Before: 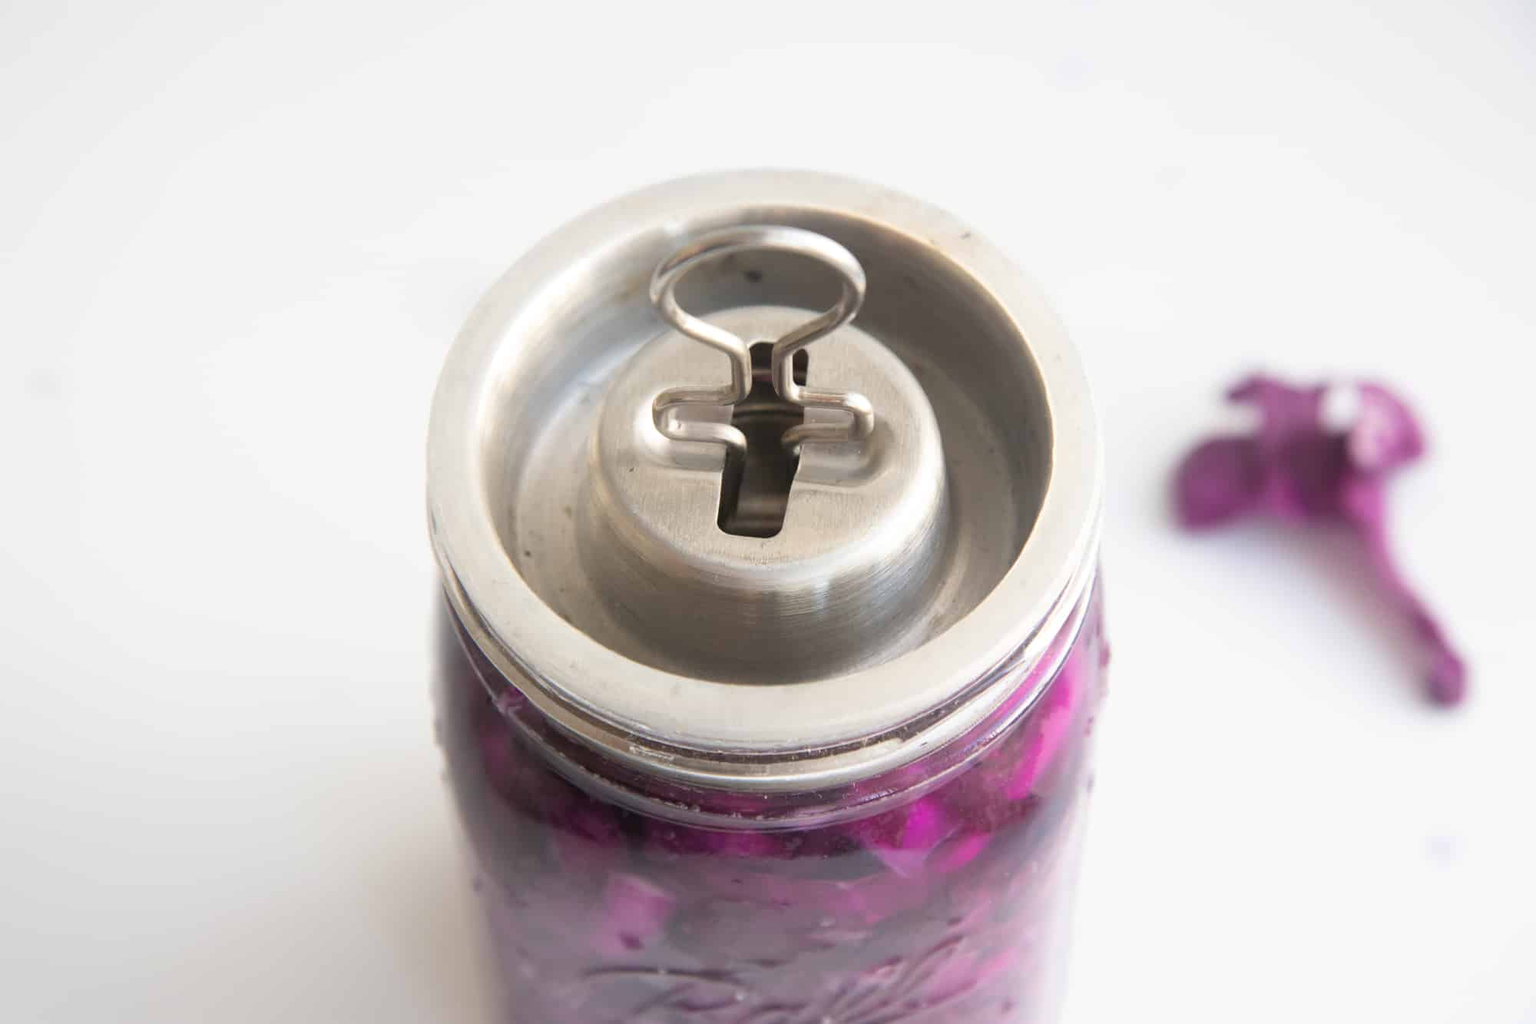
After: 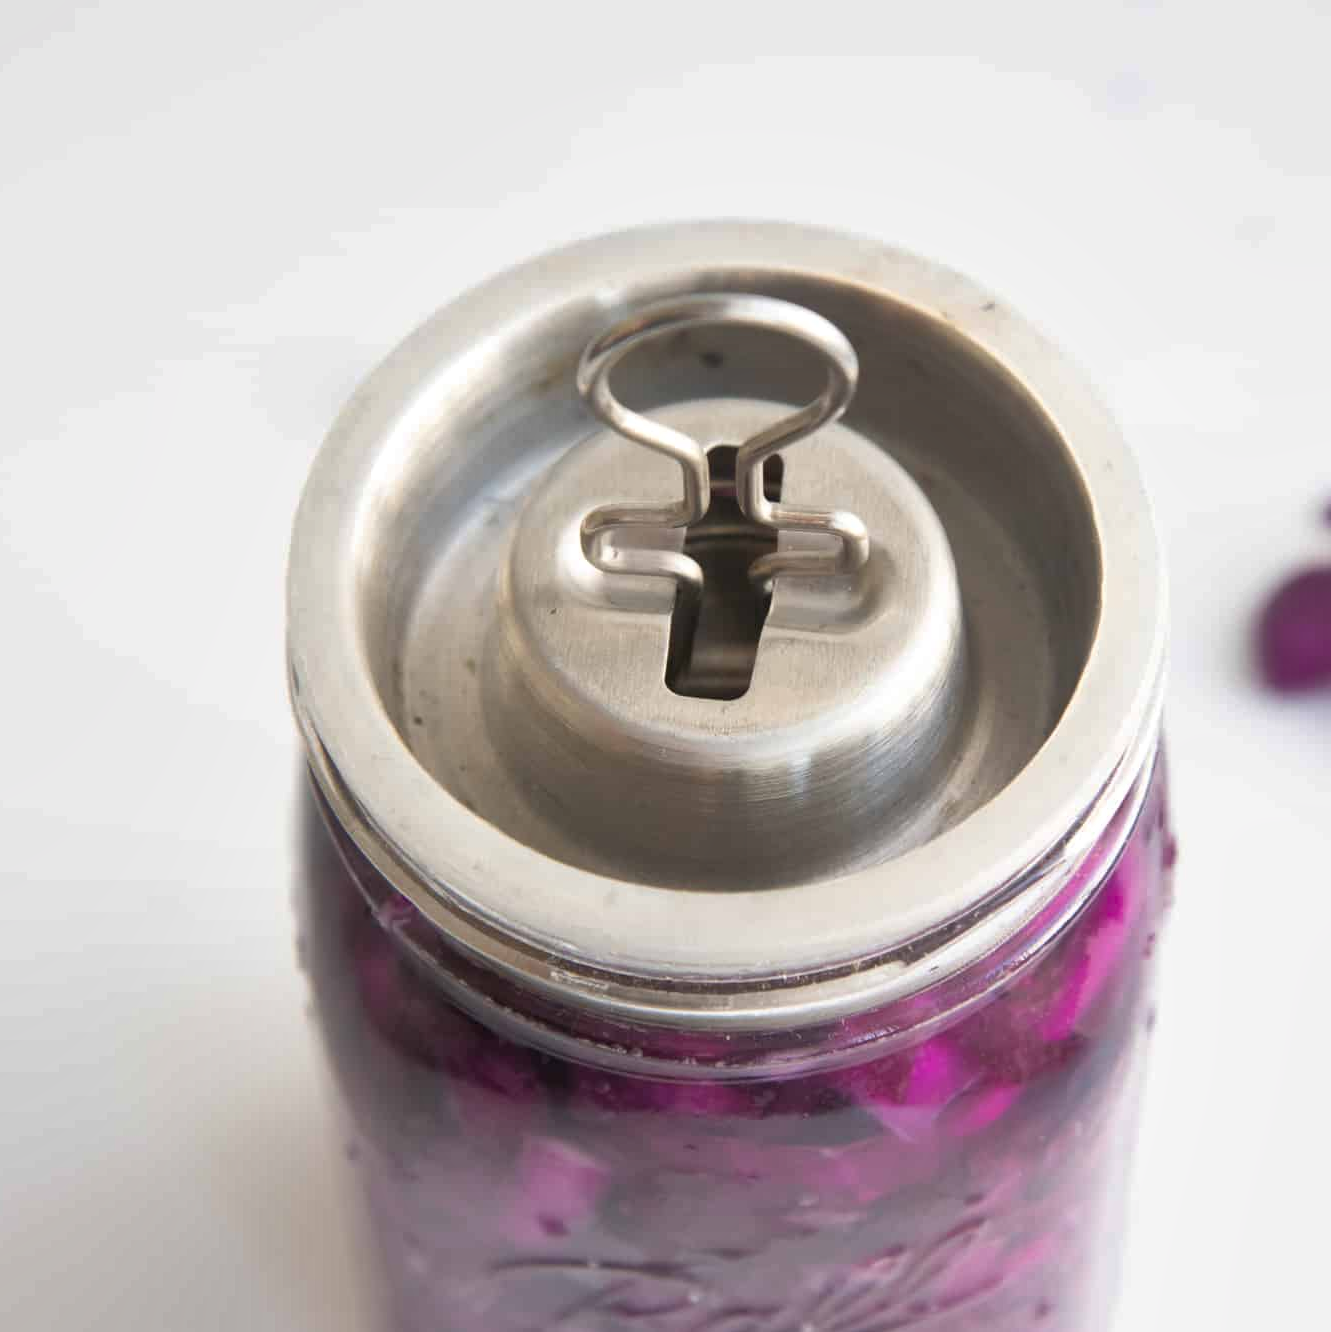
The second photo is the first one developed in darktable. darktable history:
shadows and highlights: low approximation 0.01, soften with gaussian
crop and rotate: left 13.472%, right 19.93%
